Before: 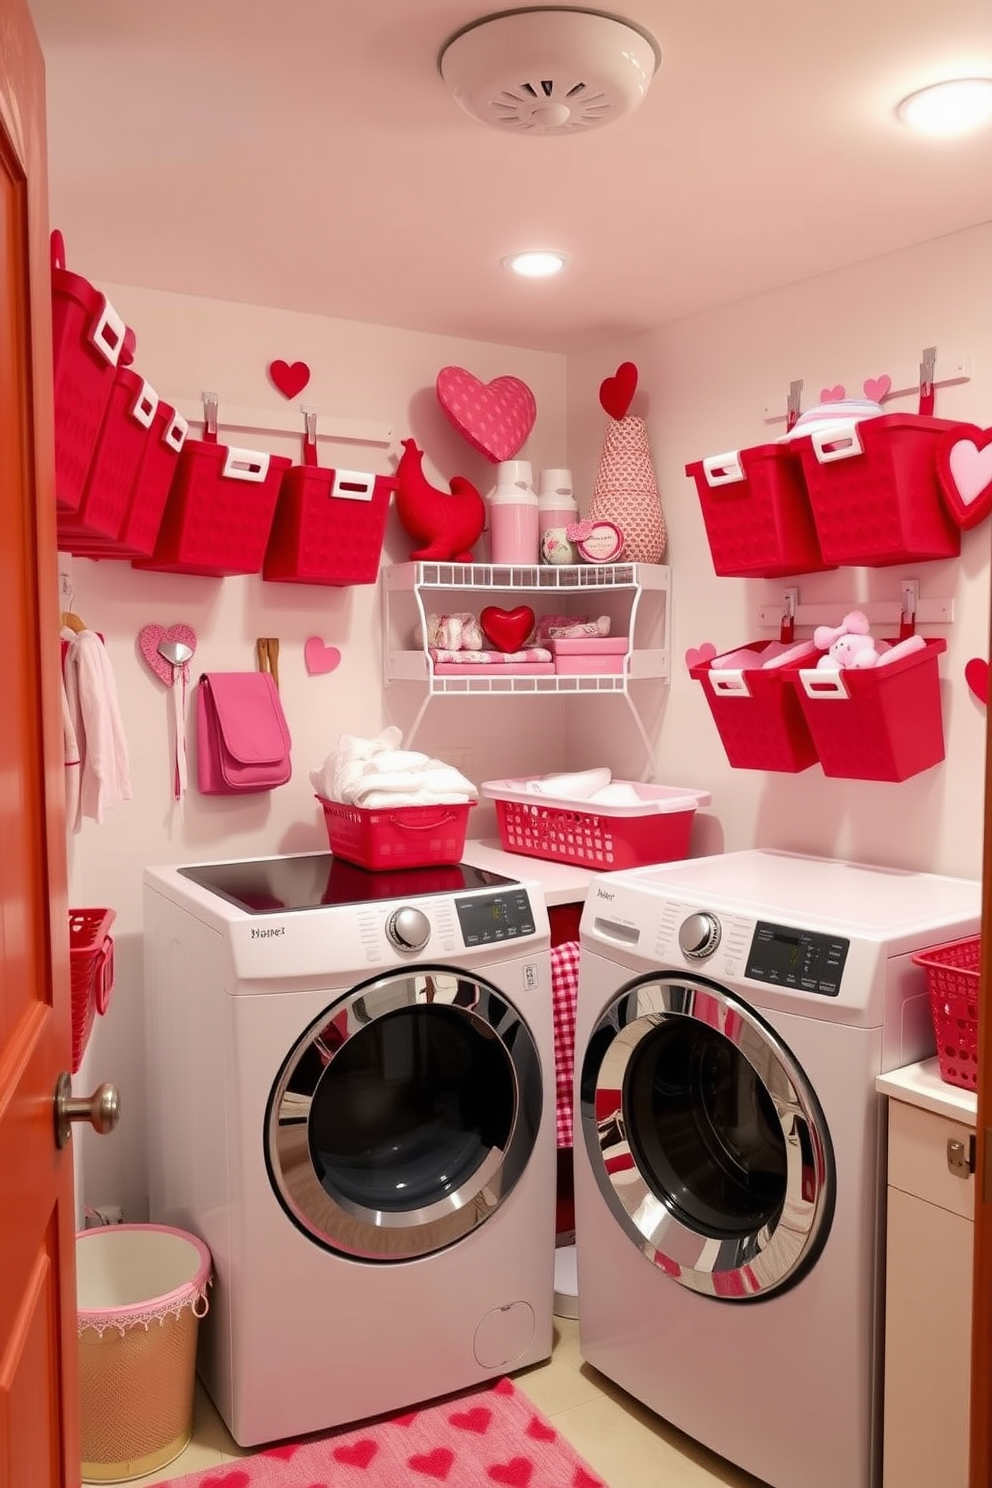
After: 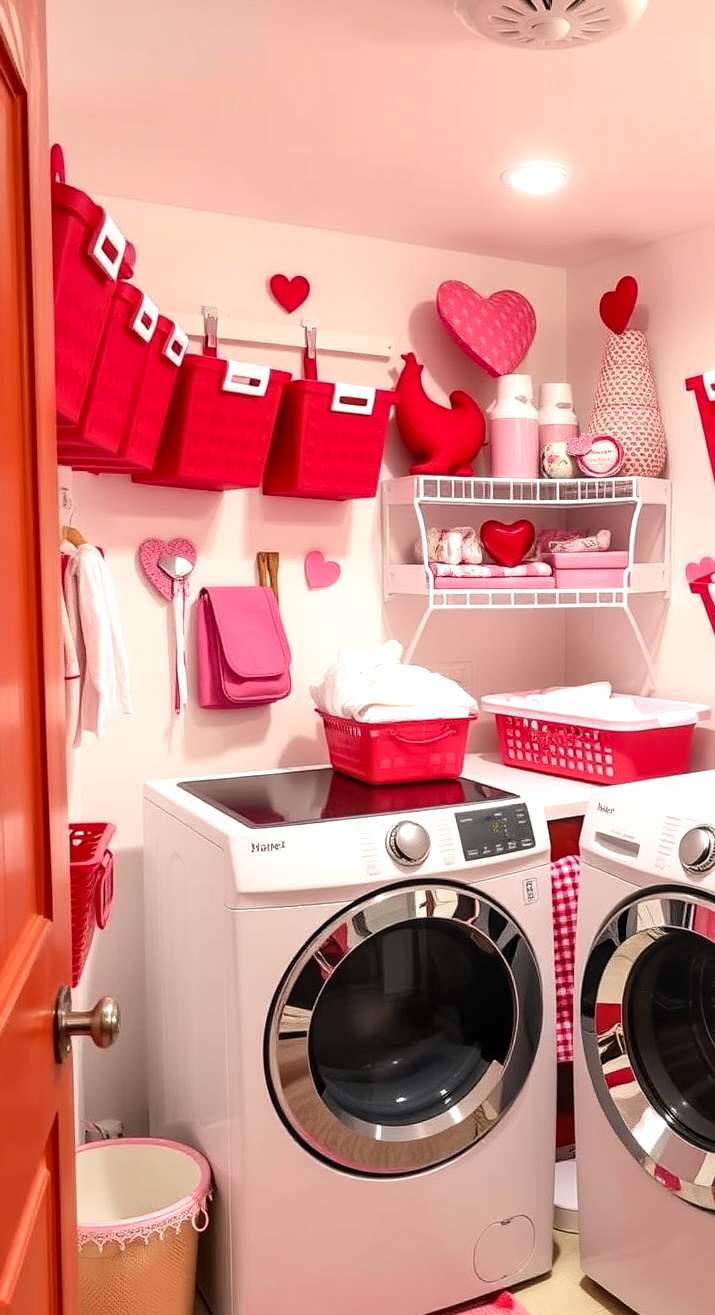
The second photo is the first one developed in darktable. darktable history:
local contrast: detail 130%
sharpen: amount 0.203
exposure: black level correction 0, exposure 0.498 EV, compensate highlight preservation false
crop: top 5.807%, right 27.839%, bottom 5.775%
